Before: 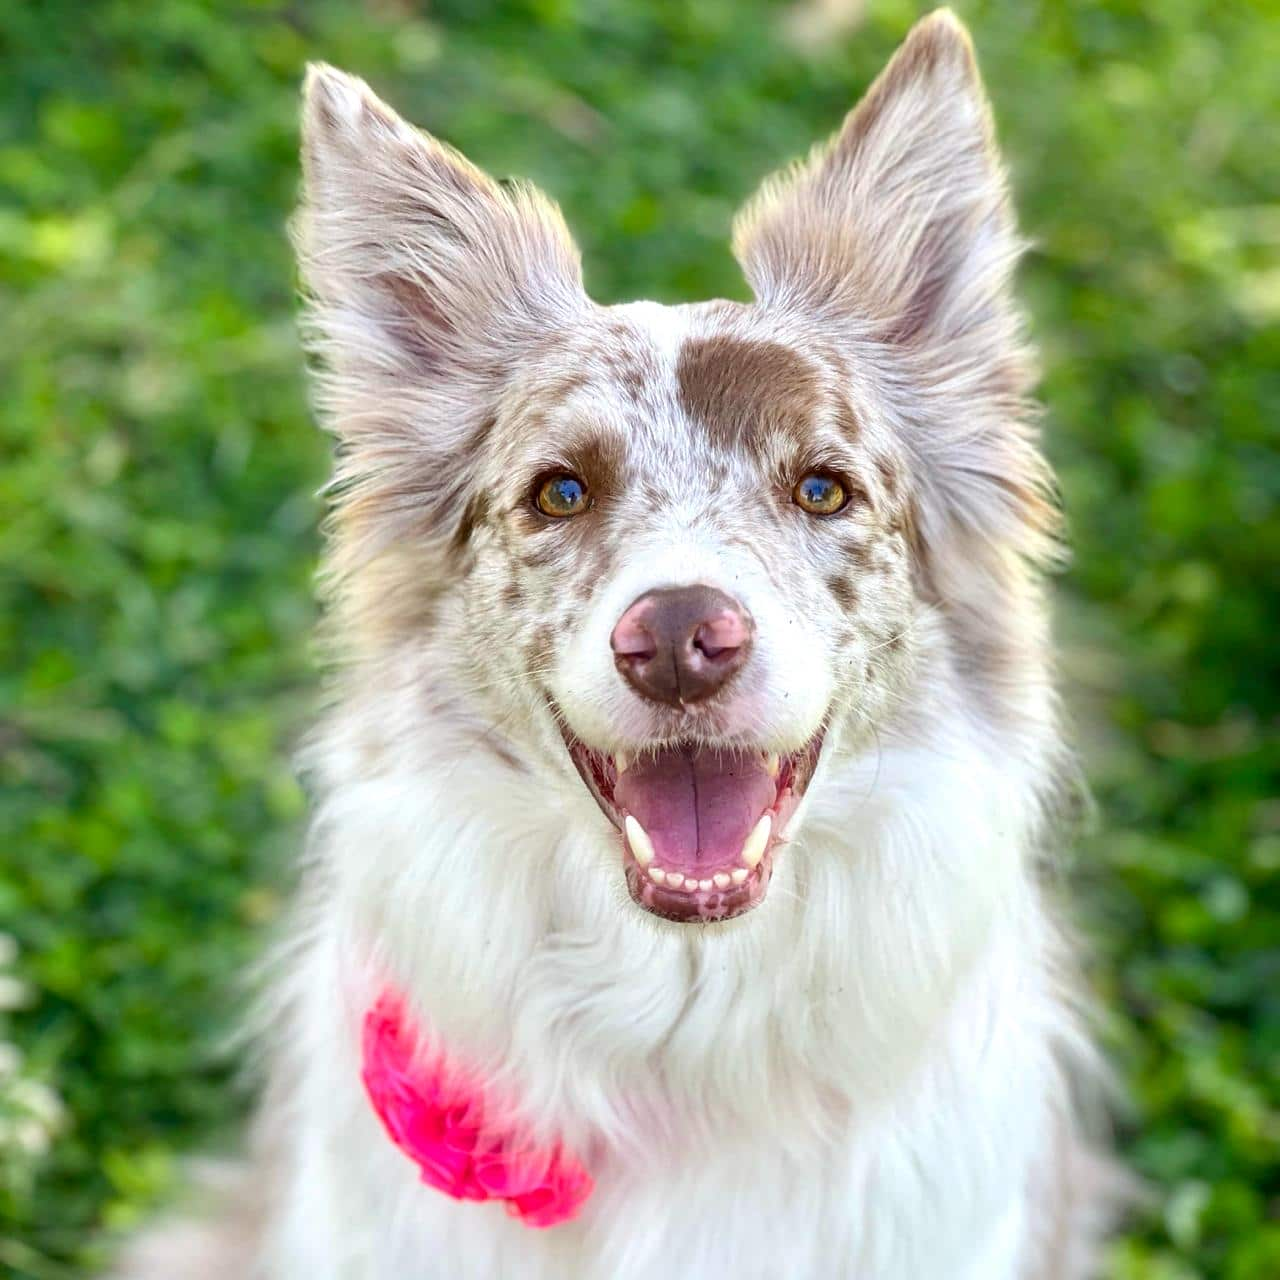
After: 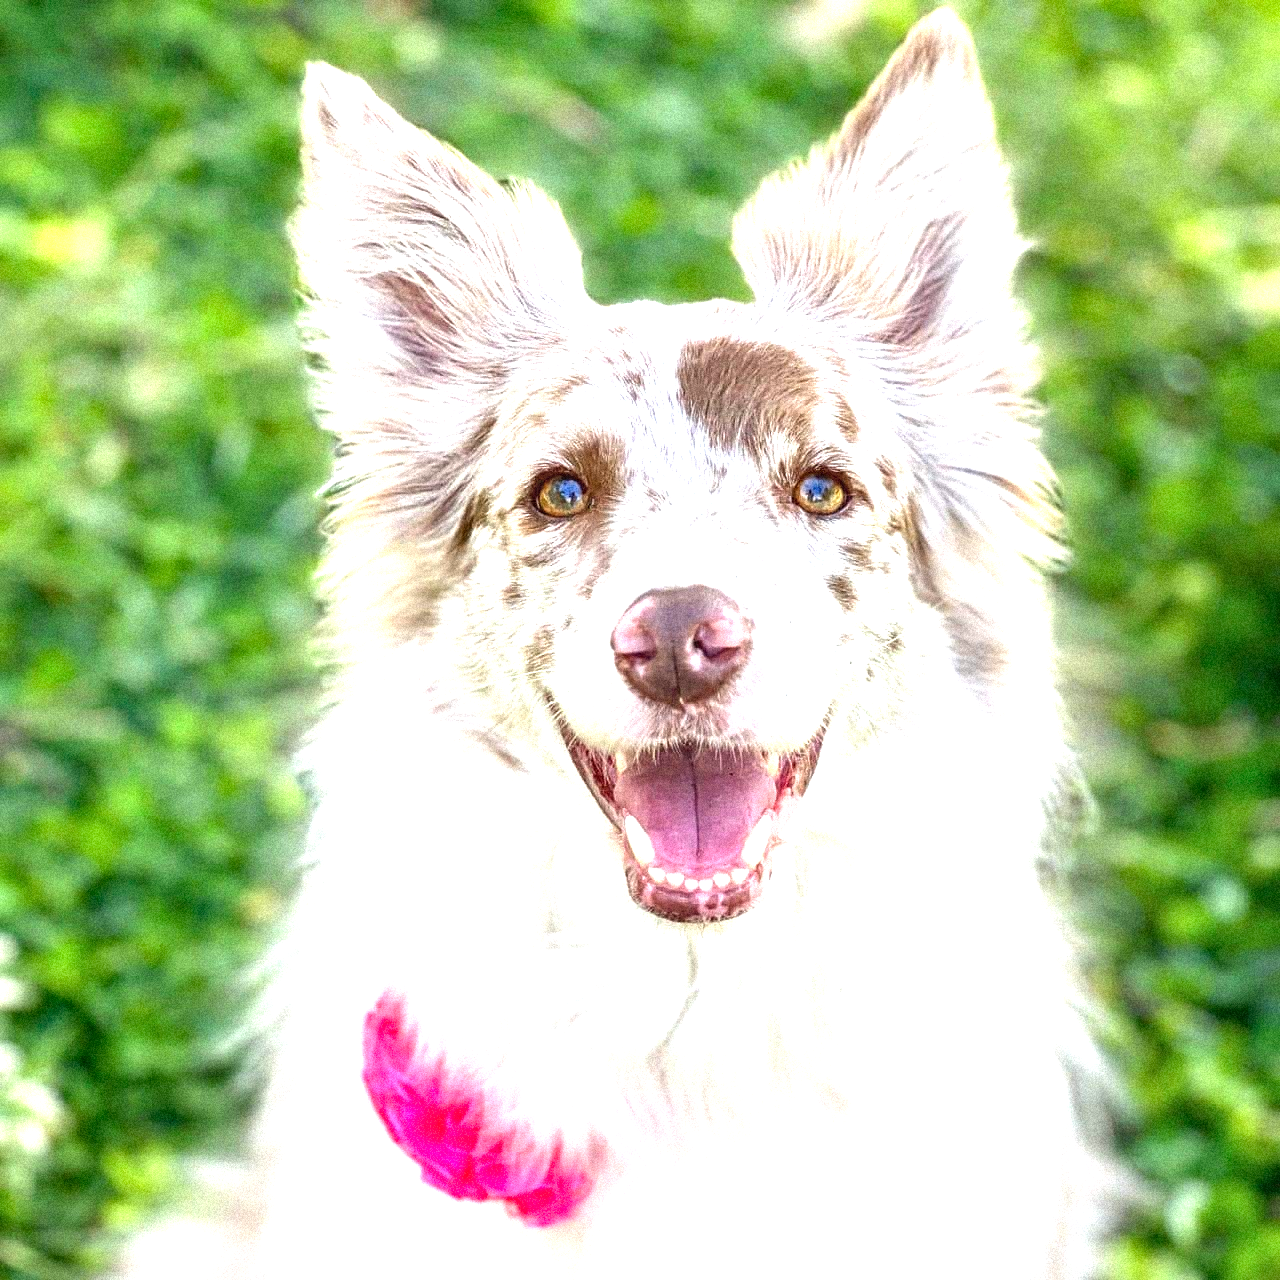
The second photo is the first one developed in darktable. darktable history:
exposure: exposure 1 EV, compensate highlight preservation false
local contrast: on, module defaults
grain: coarseness 9.38 ISO, strength 34.99%, mid-tones bias 0%
